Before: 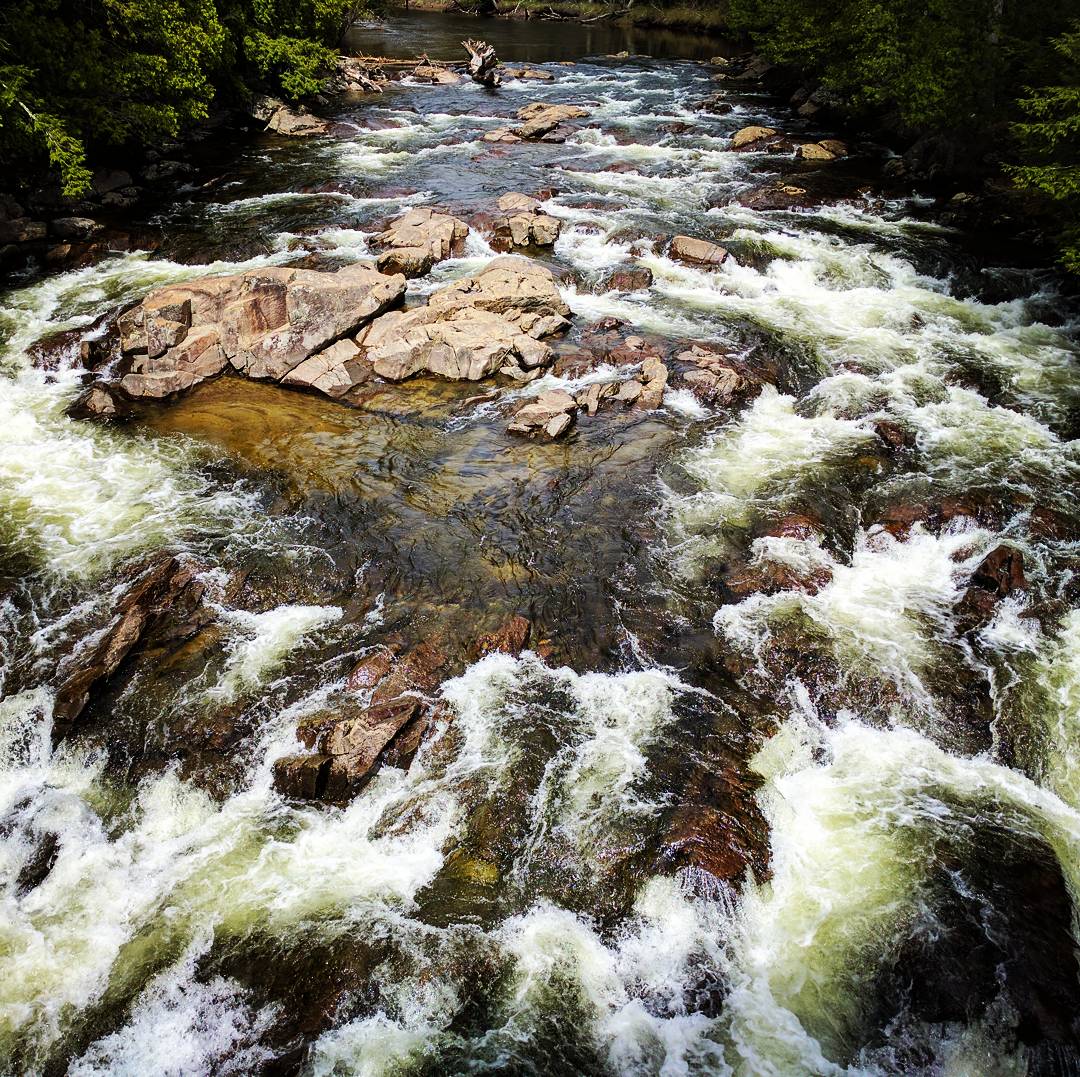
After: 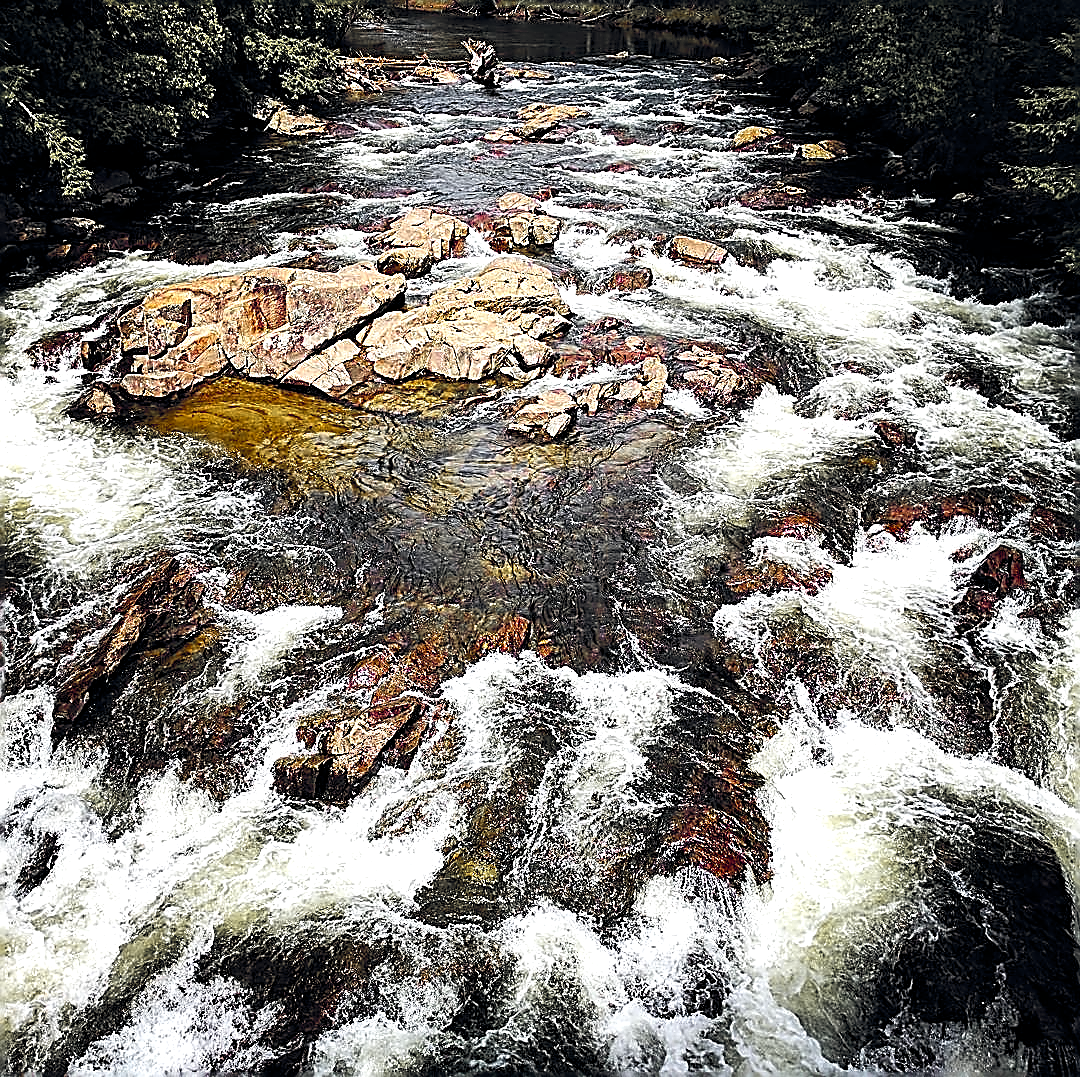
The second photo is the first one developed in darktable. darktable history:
color zones: curves: ch1 [(0, 0.638) (0.193, 0.442) (0.286, 0.15) (0.429, 0.14) (0.571, 0.142) (0.714, 0.154) (0.857, 0.175) (1, 0.638)]
sharpen: amount 1.99
color balance rgb: global offset › chroma 0.138%, global offset › hue 253.44°, linear chroma grading › global chroma 22.911%, perceptual saturation grading › global saturation 30.135%, perceptual brilliance grading › highlights 11.387%, global vibrance 20%
